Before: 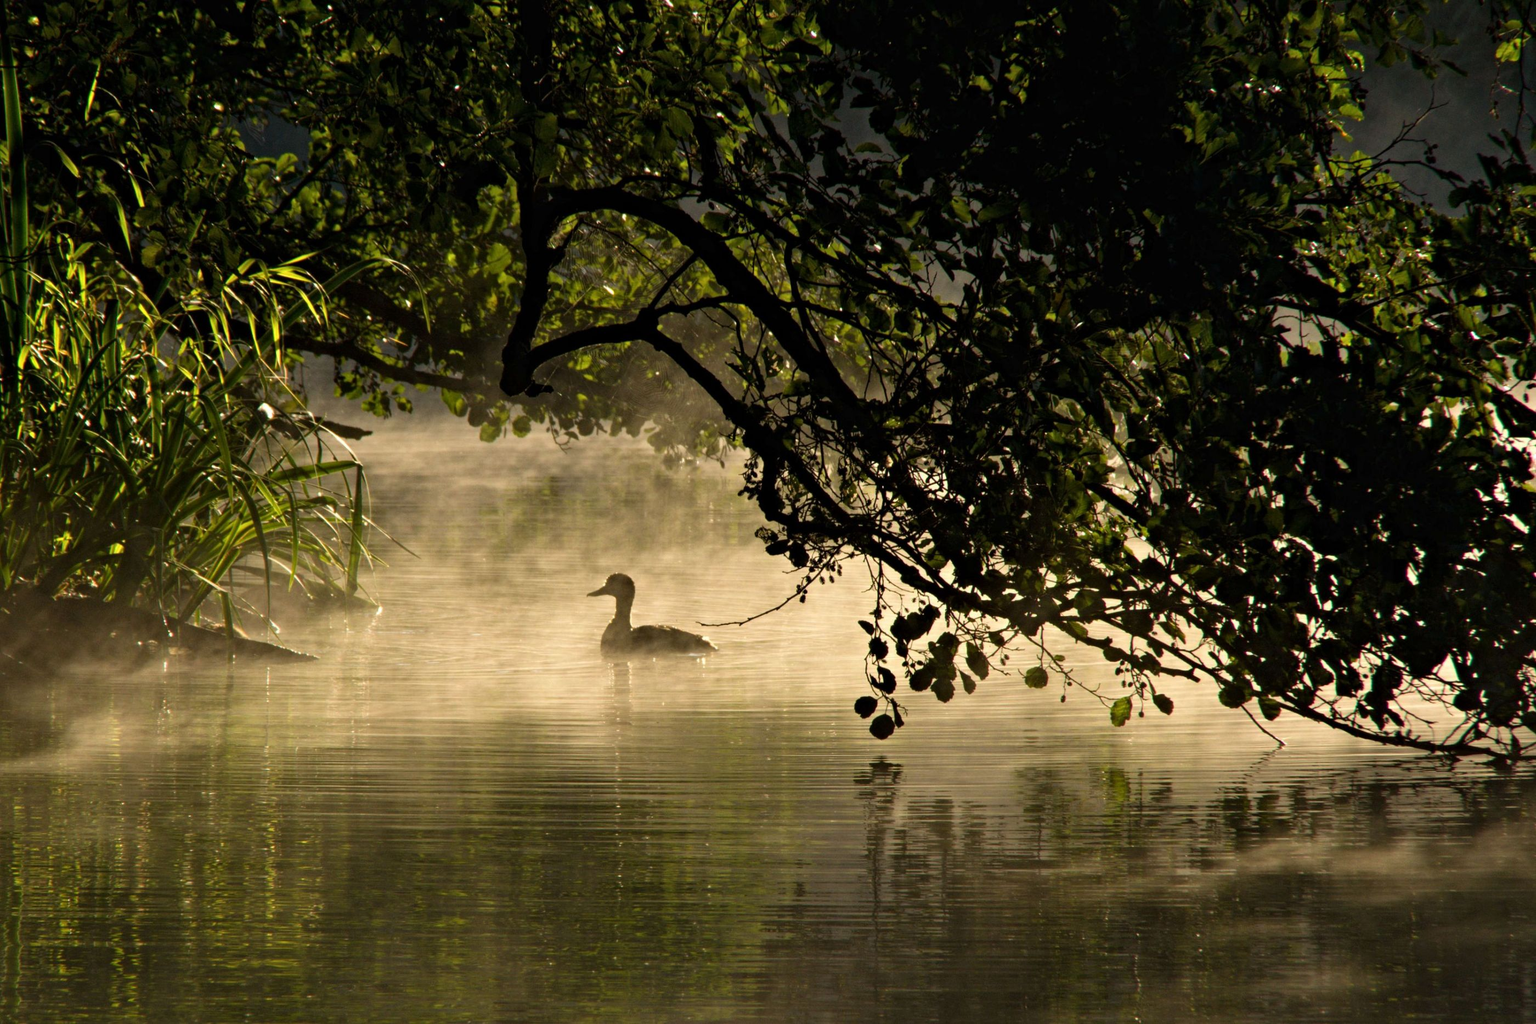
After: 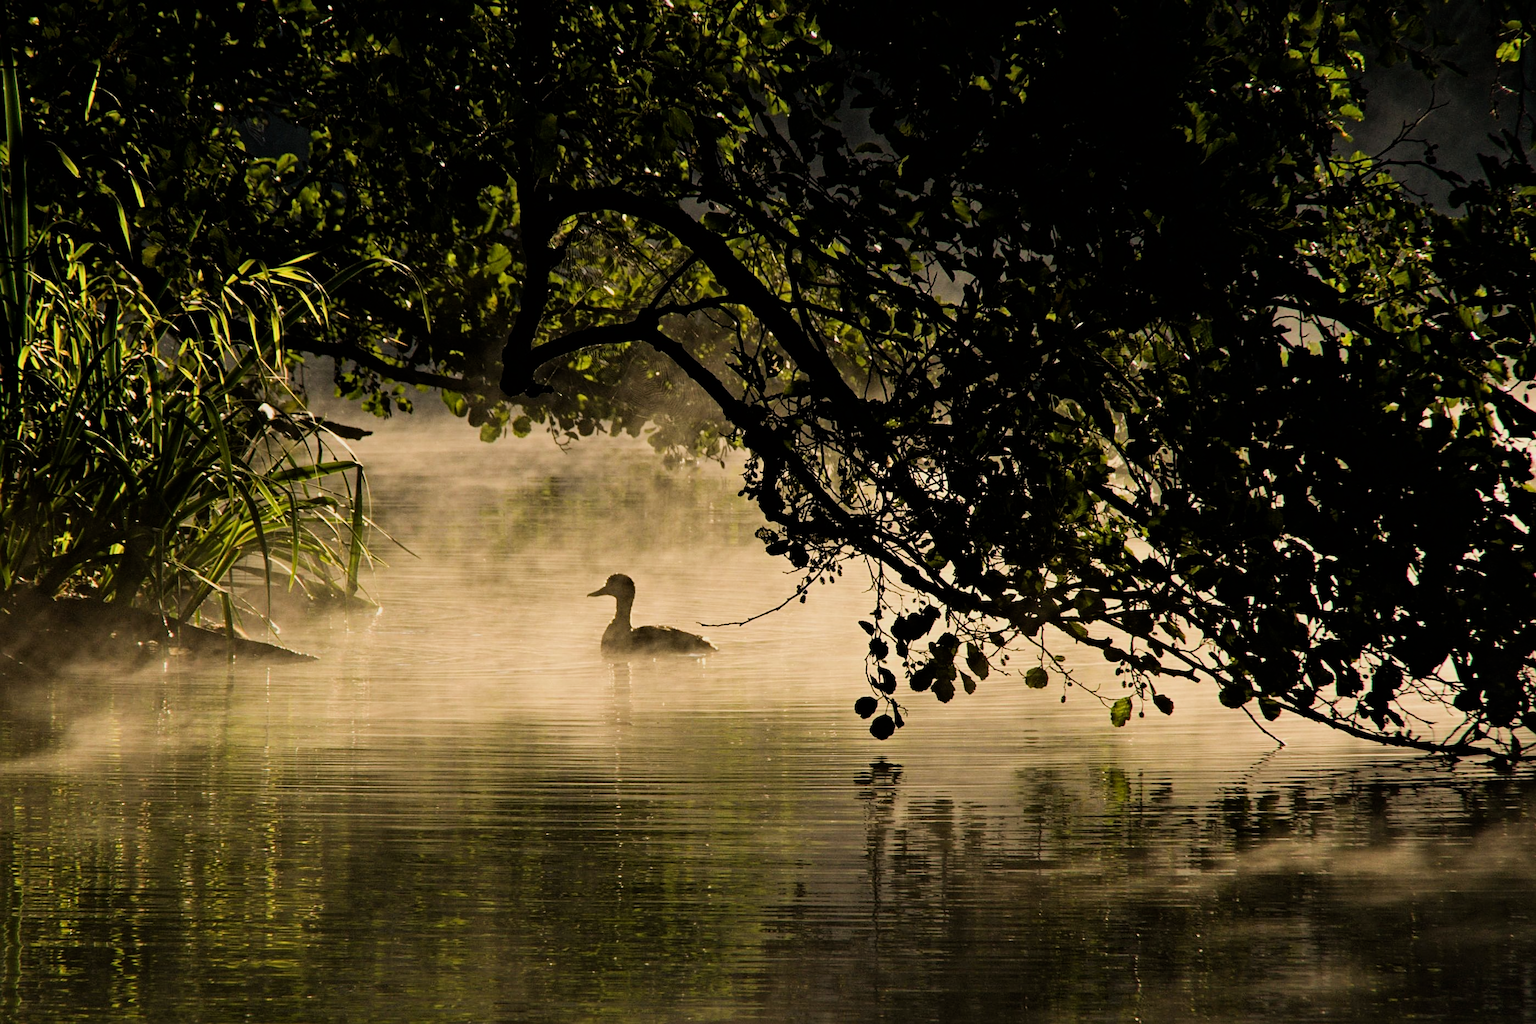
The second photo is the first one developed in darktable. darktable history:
filmic rgb: black relative exposure -7.65 EV, white relative exposure 4.56 EV, hardness 3.61
tone equalizer: -8 EV -0.413 EV, -7 EV -0.398 EV, -6 EV -0.332 EV, -5 EV -0.201 EV, -3 EV 0.235 EV, -2 EV 0.357 EV, -1 EV 0.415 EV, +0 EV 0.404 EV, edges refinement/feathering 500, mask exposure compensation -1.57 EV, preserve details no
color correction: highlights a* 3.78, highlights b* 5.12
sharpen: on, module defaults
